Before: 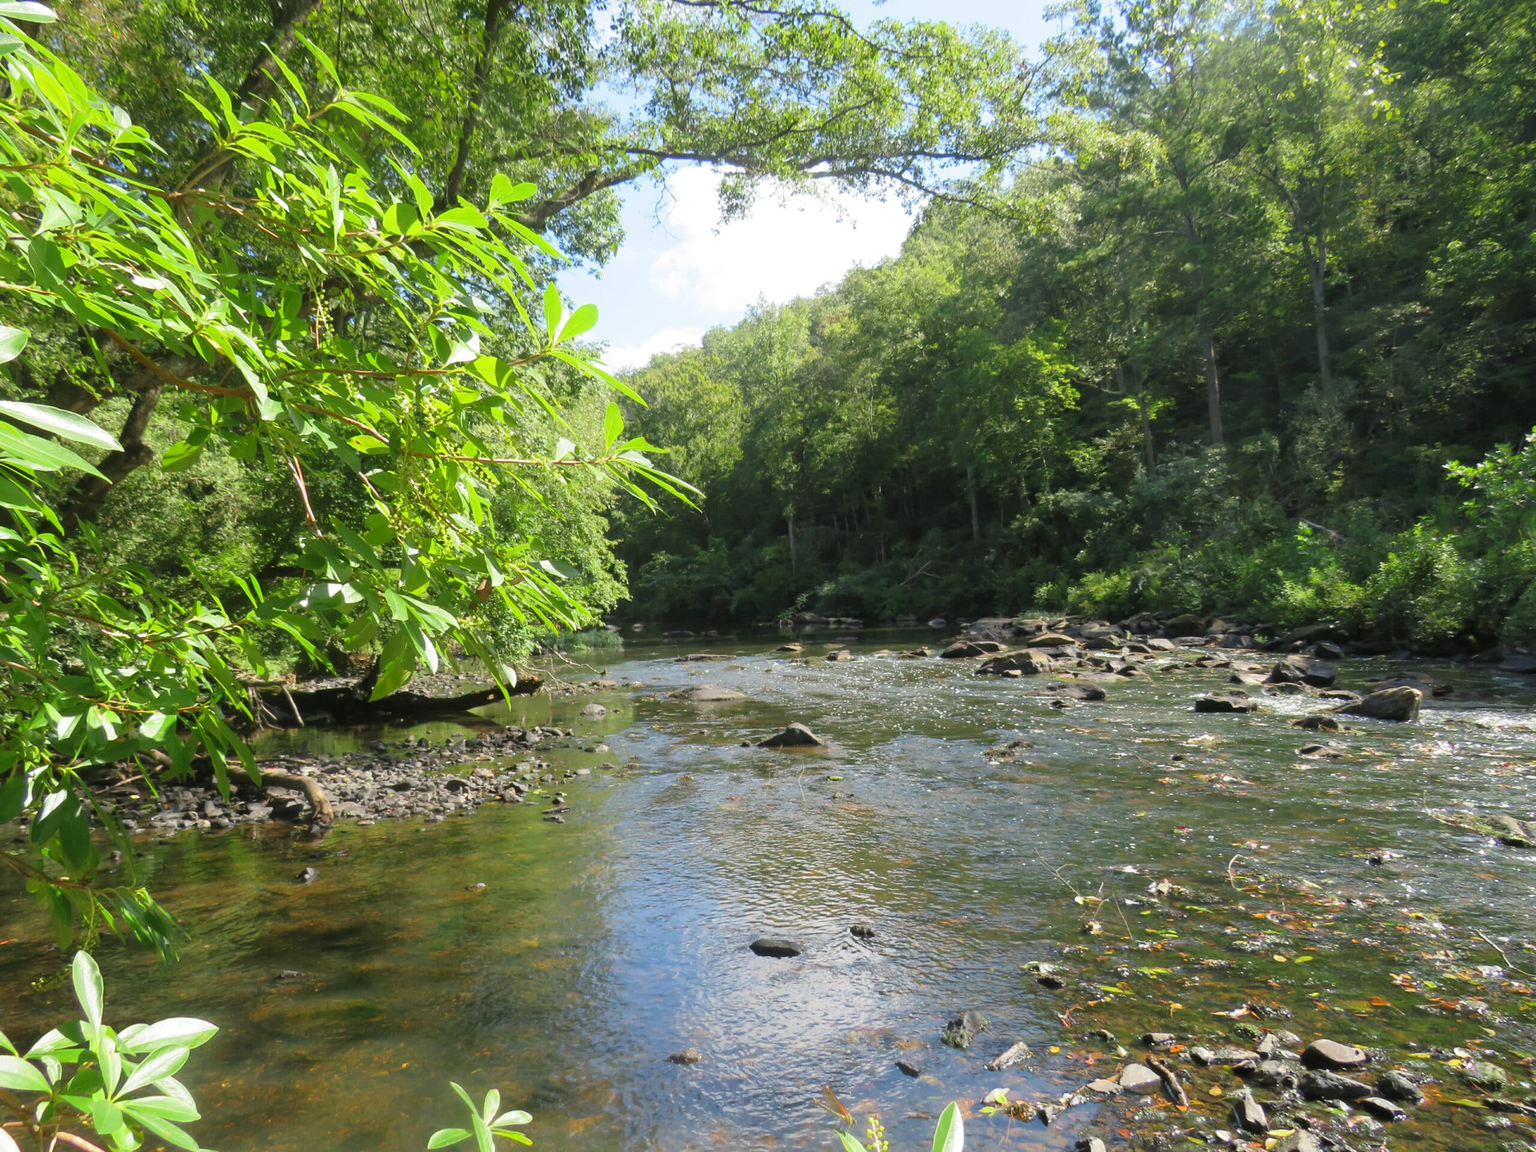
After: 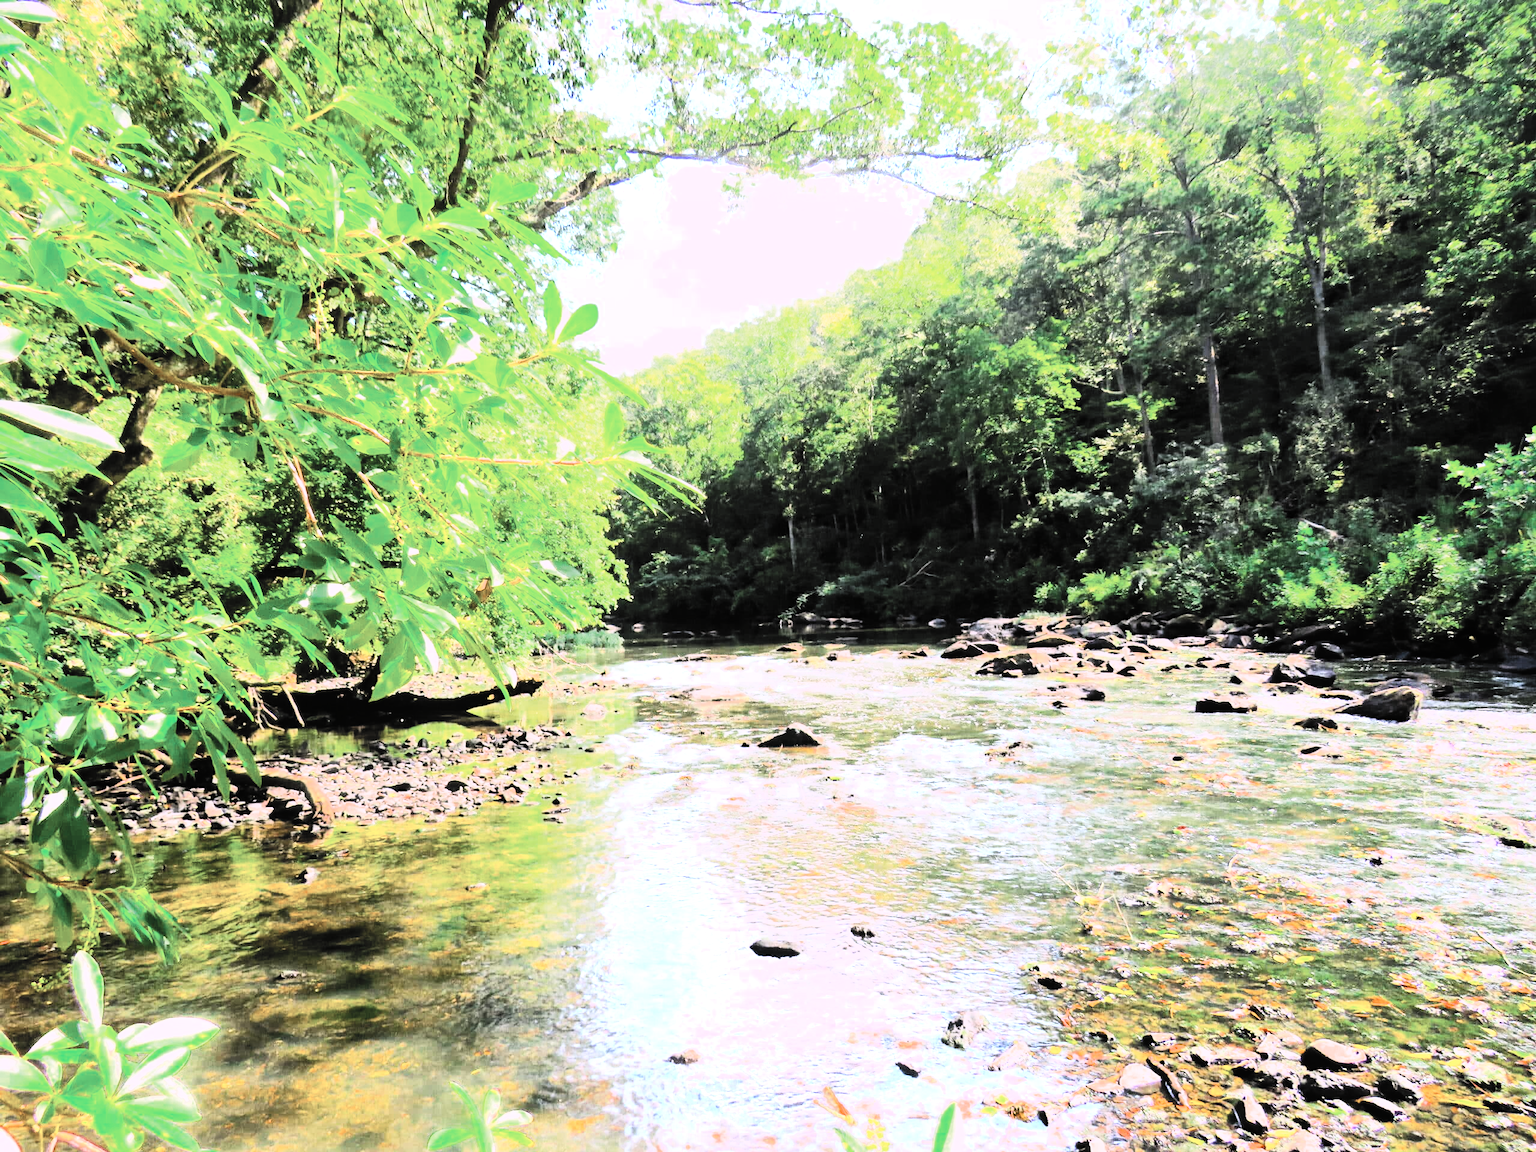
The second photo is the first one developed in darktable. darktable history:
color balance rgb: linear chroma grading › global chroma 15%, perceptual saturation grading › global saturation 30%
filmic rgb: black relative exposure -7.65 EV, white relative exposure 4.56 EV, hardness 3.61, color science v6 (2022)
rgb curve: curves: ch0 [(0, 0) (0.21, 0.15) (0.24, 0.21) (0.5, 0.75) (0.75, 0.96) (0.89, 0.99) (1, 1)]; ch1 [(0, 0.02) (0.21, 0.13) (0.25, 0.2) (0.5, 0.67) (0.75, 0.9) (0.89, 0.97) (1, 1)]; ch2 [(0, 0.02) (0.21, 0.13) (0.25, 0.2) (0.5, 0.67) (0.75, 0.9) (0.89, 0.97) (1, 1)], compensate middle gray true
color correction: highlights b* 3
white balance: red 1.066, blue 1.119
contrast brightness saturation: contrast 0.39, brightness 0.53
color zones: curves: ch0 [(0, 0.5) (0.125, 0.4) (0.25, 0.5) (0.375, 0.4) (0.5, 0.4) (0.625, 0.6) (0.75, 0.6) (0.875, 0.5)]; ch1 [(0, 0.35) (0.125, 0.45) (0.25, 0.35) (0.375, 0.35) (0.5, 0.35) (0.625, 0.35) (0.75, 0.45) (0.875, 0.35)]; ch2 [(0, 0.6) (0.125, 0.5) (0.25, 0.5) (0.375, 0.6) (0.5, 0.6) (0.625, 0.5) (0.75, 0.5) (0.875, 0.5)]
local contrast: mode bilateral grid, contrast 20, coarseness 50, detail 120%, midtone range 0.2
